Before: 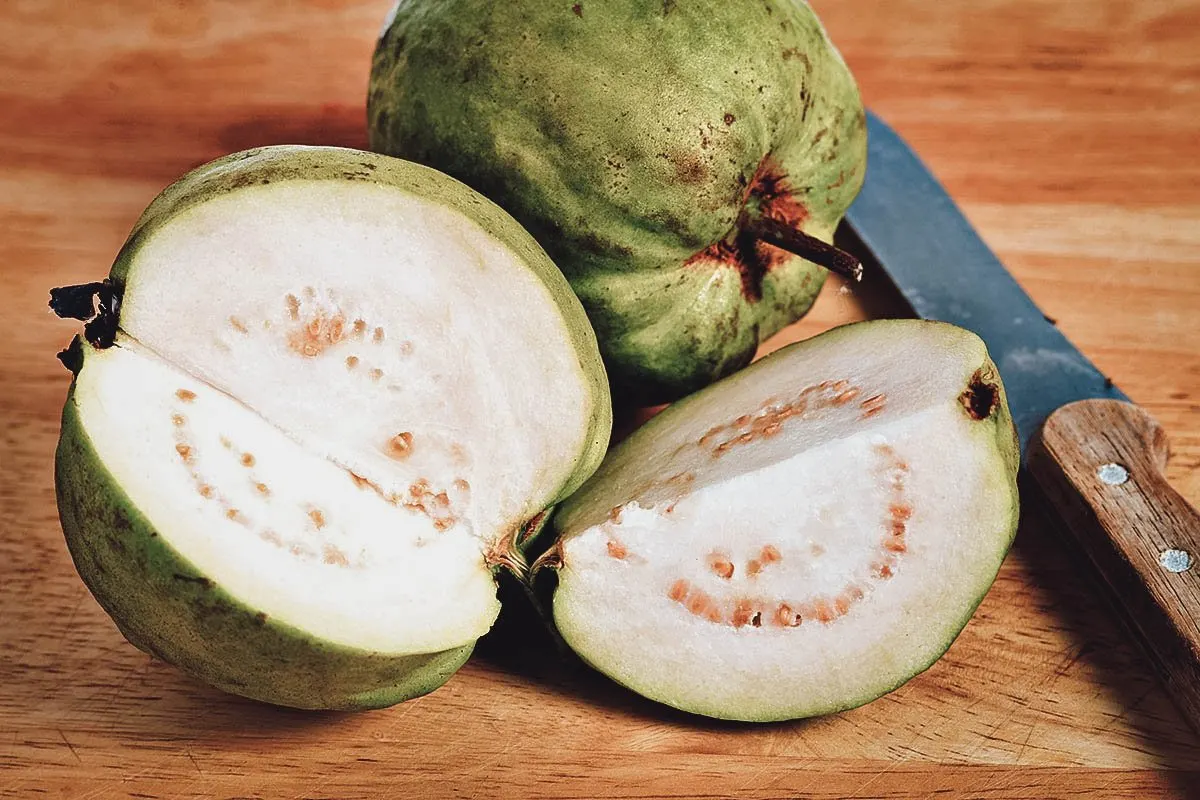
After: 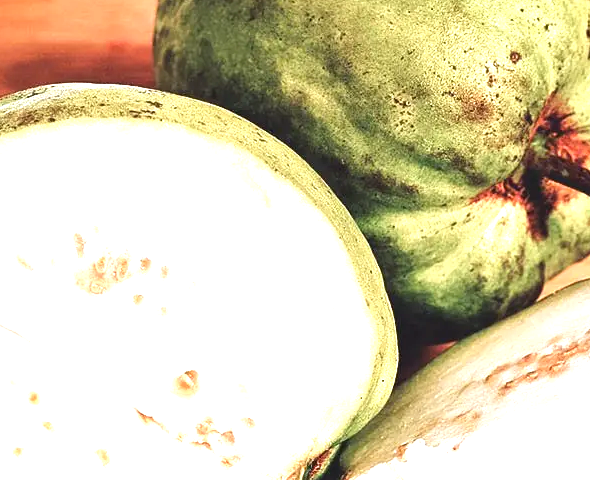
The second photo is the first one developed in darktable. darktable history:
crop: left 17.888%, top 7.755%, right 32.898%, bottom 32.226%
exposure: black level correction 0, exposure 1.199 EV, compensate exposure bias true, compensate highlight preservation false
